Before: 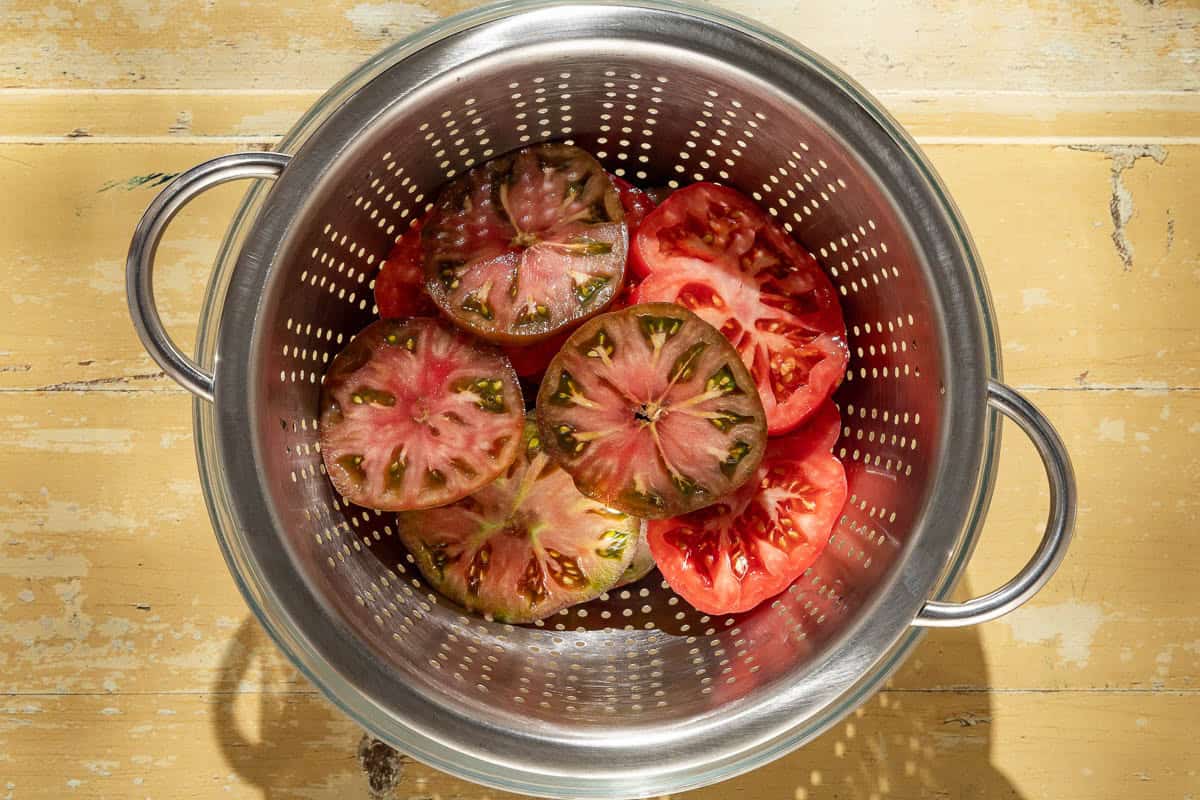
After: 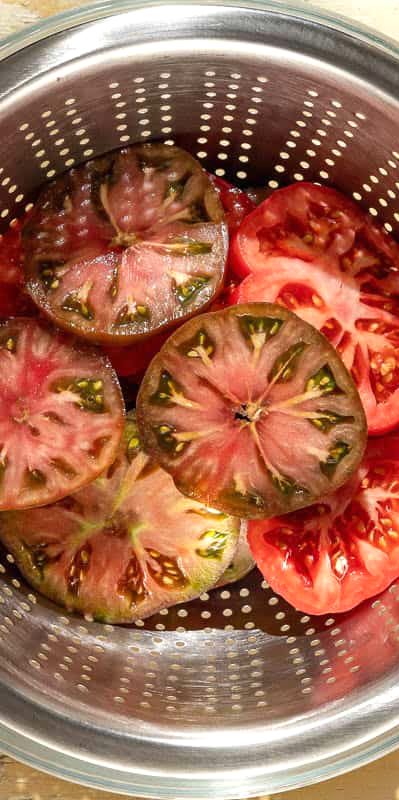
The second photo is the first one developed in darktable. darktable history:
exposure: black level correction 0, exposure 0.3 EV, compensate highlight preservation false
vignetting: fall-off start 100%, brightness 0.3, saturation 0
crop: left 33.36%, right 33.36%
